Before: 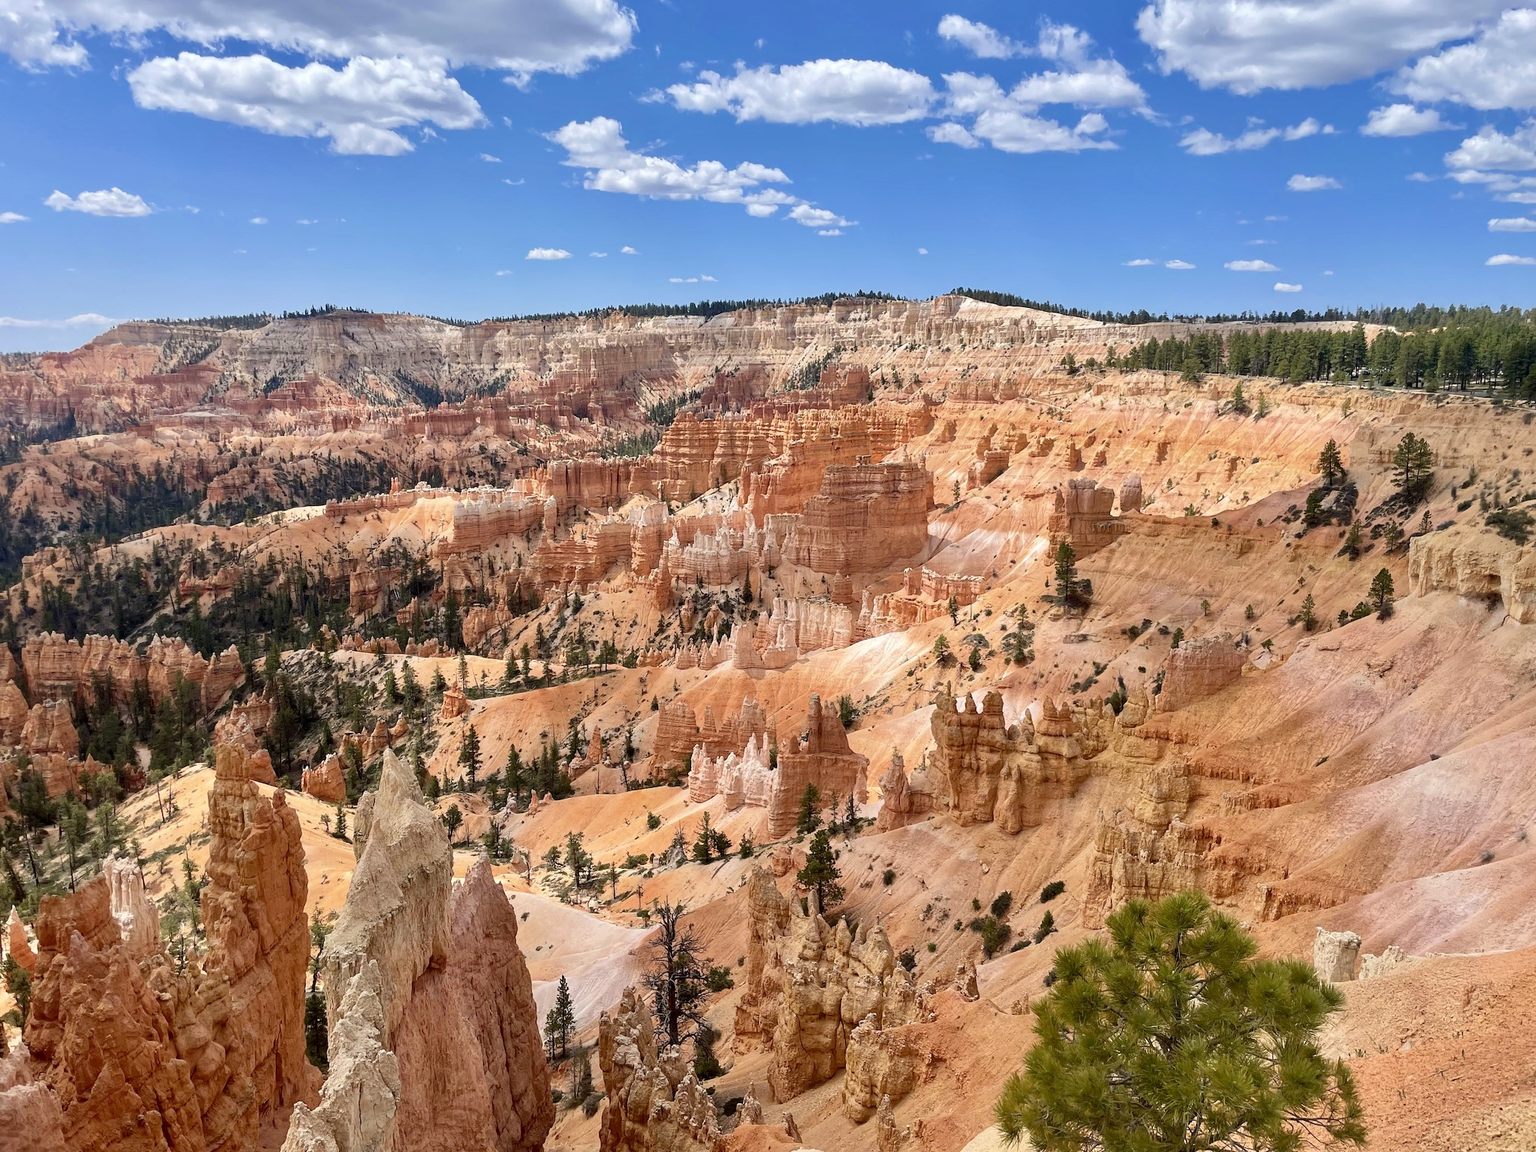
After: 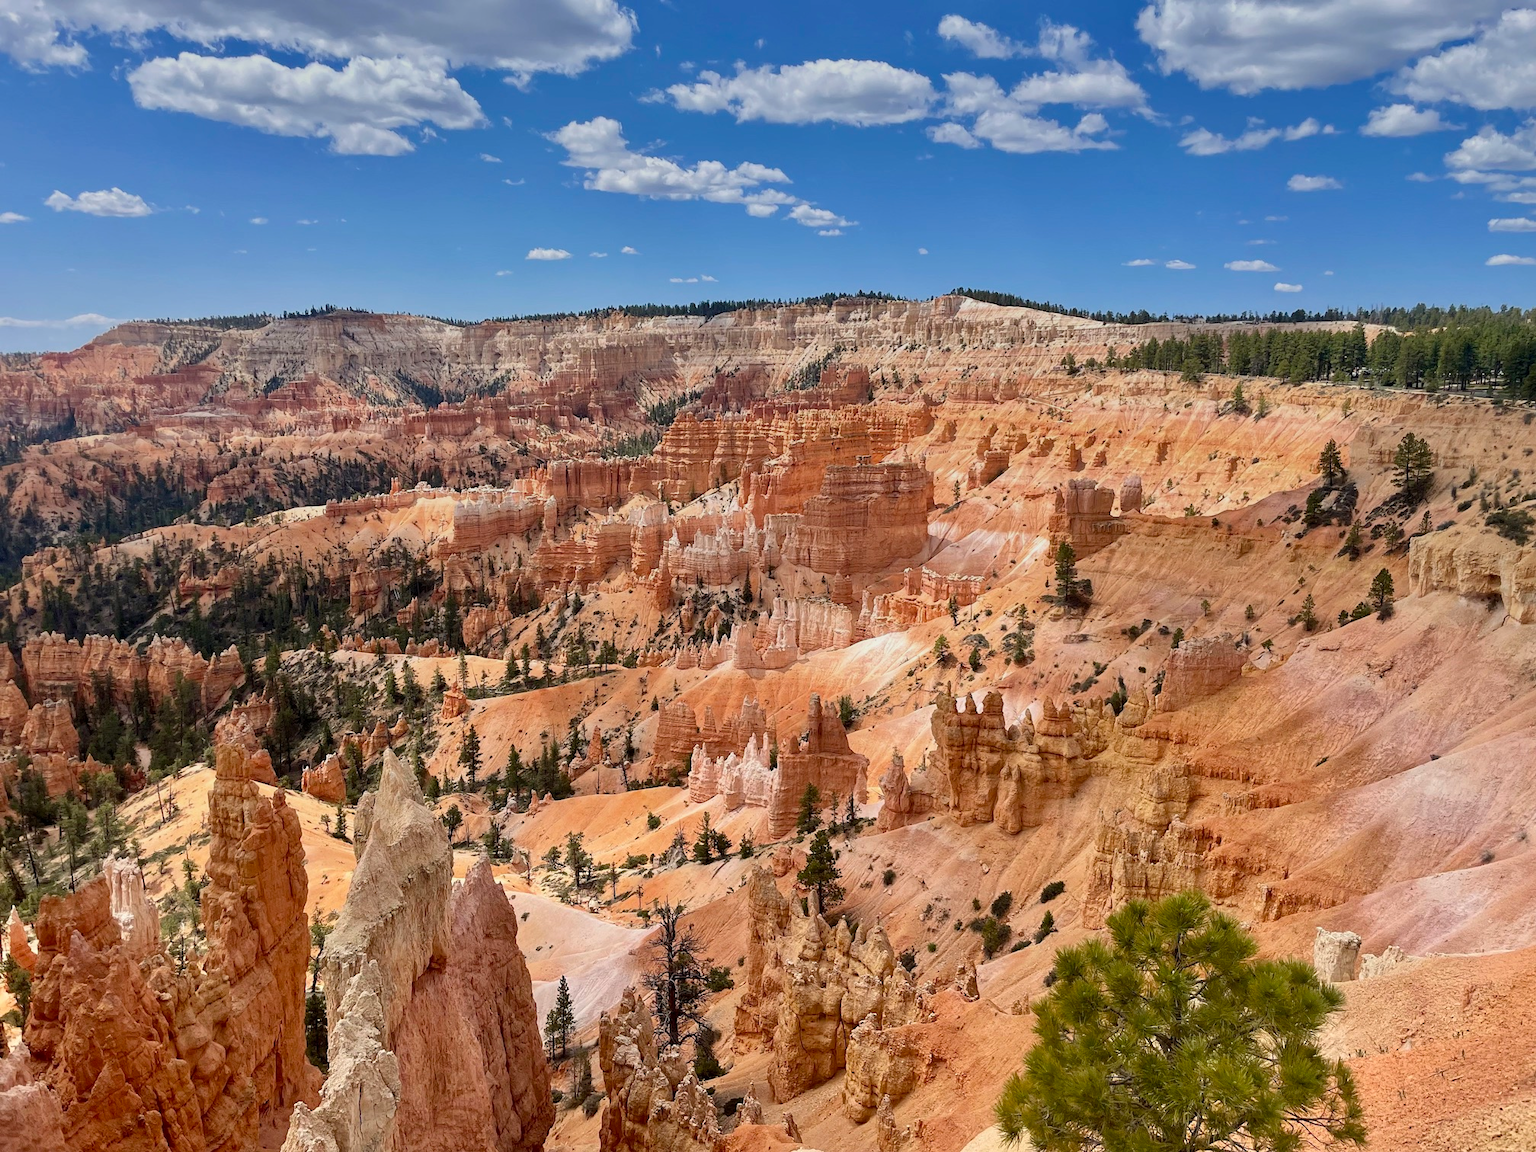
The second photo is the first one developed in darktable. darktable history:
graduated density: on, module defaults
local contrast: mode bilateral grid, contrast 15, coarseness 36, detail 105%, midtone range 0.2
